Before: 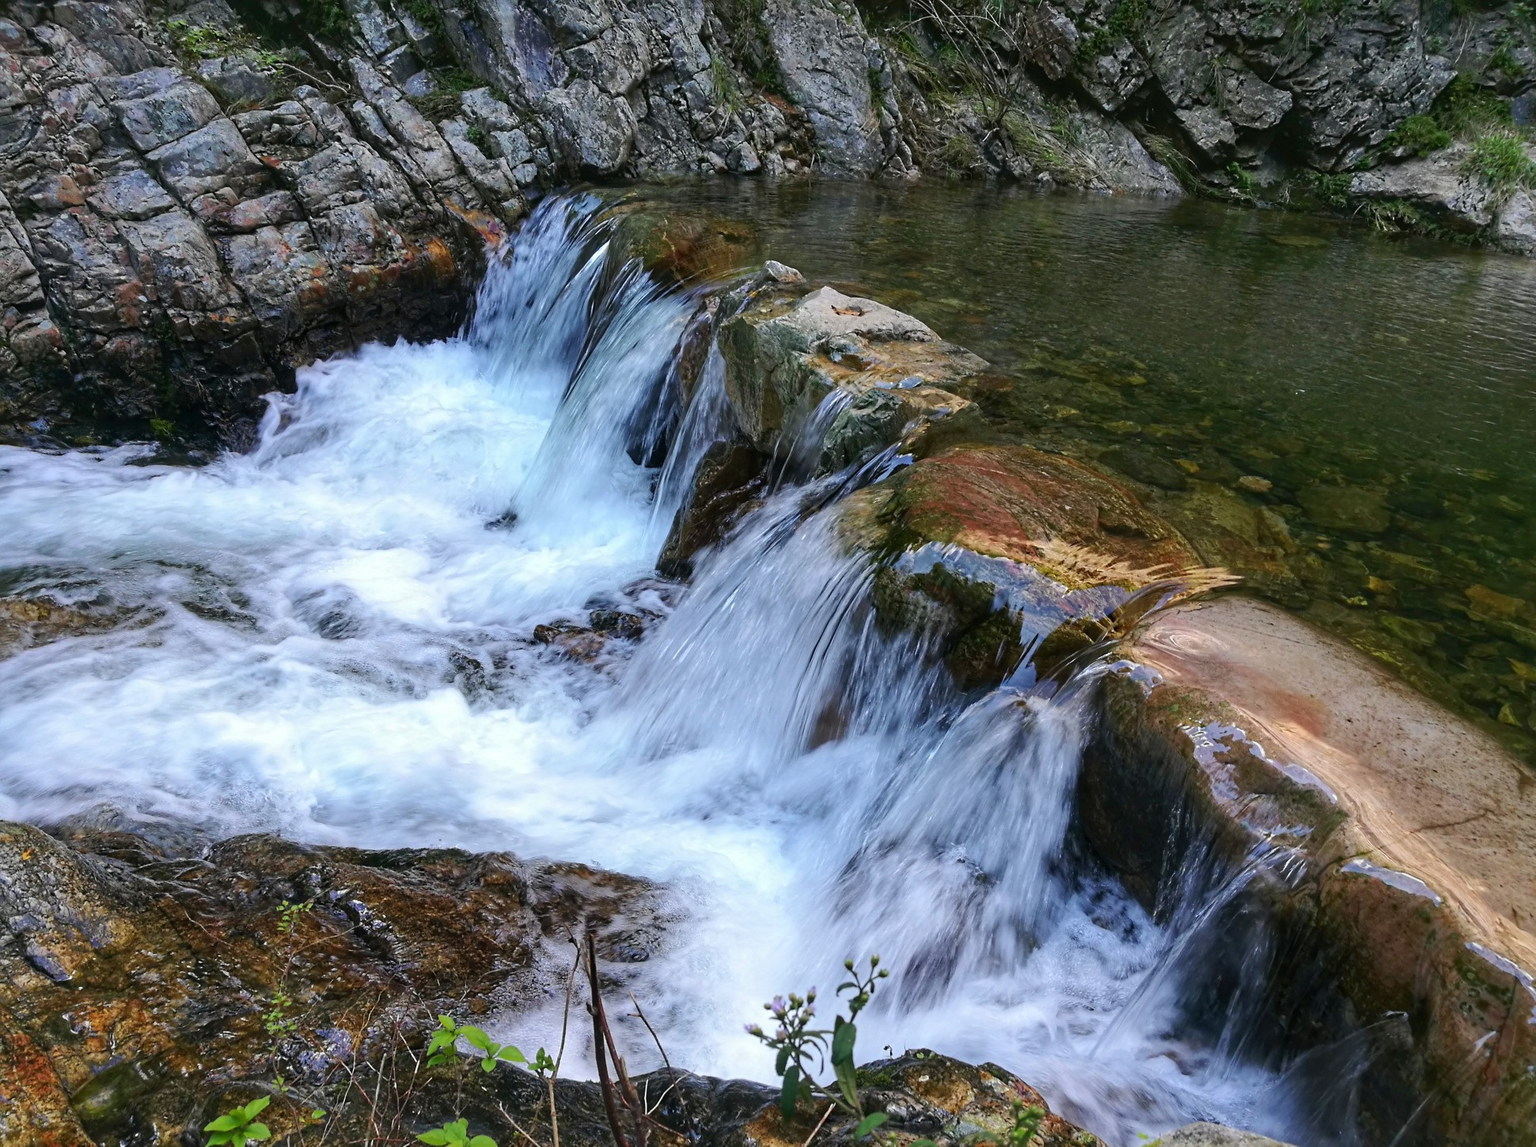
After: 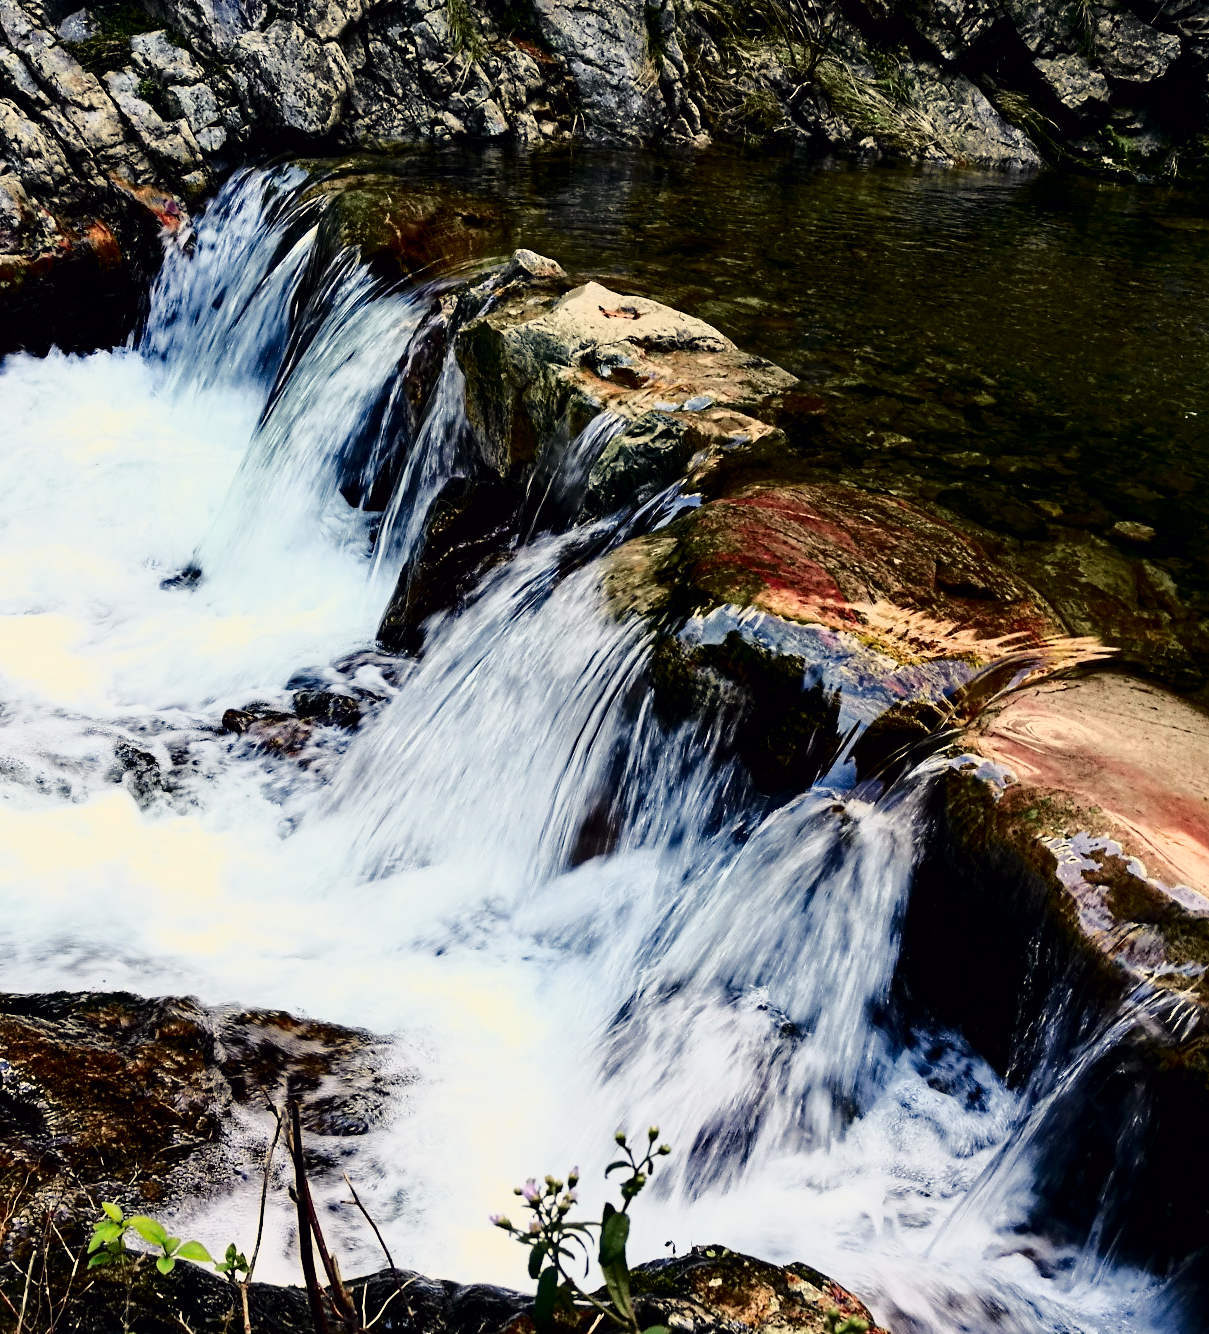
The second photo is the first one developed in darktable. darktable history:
filmic rgb: black relative exposure -5.1 EV, white relative exposure 3.99 EV, hardness 2.89, contrast 1.297, highlights saturation mix -29.21%
exposure: black level correction 0, exposure 0.7 EV, compensate exposure bias true, compensate highlight preservation false
tone curve: curves: ch0 [(0, 0) (0.105, 0.068) (0.195, 0.162) (0.283, 0.283) (0.384, 0.404) (0.485, 0.531) (0.638, 0.681) (0.795, 0.879) (1, 0.977)]; ch1 [(0, 0) (0.161, 0.092) (0.35, 0.33) (0.379, 0.401) (0.456, 0.469) (0.498, 0.503) (0.531, 0.537) (0.596, 0.621) (0.635, 0.671) (1, 1)]; ch2 [(0, 0) (0.371, 0.362) (0.437, 0.437) (0.483, 0.484) (0.53, 0.515) (0.56, 0.58) (0.622, 0.606) (1, 1)], color space Lab, independent channels, preserve colors none
crop and rotate: left 23.31%, top 5.625%, right 14.365%, bottom 2.265%
color balance rgb: shadows lift › chroma 0.836%, shadows lift › hue 111.5°, power › hue 60.37°, highlights gain › chroma 8.003%, highlights gain › hue 81.92°, perceptual saturation grading › global saturation 0.357%, global vibrance -24.347%
haze removal: compatibility mode true, adaptive false
contrast brightness saturation: contrast 0.13, brightness -0.227, saturation 0.139
